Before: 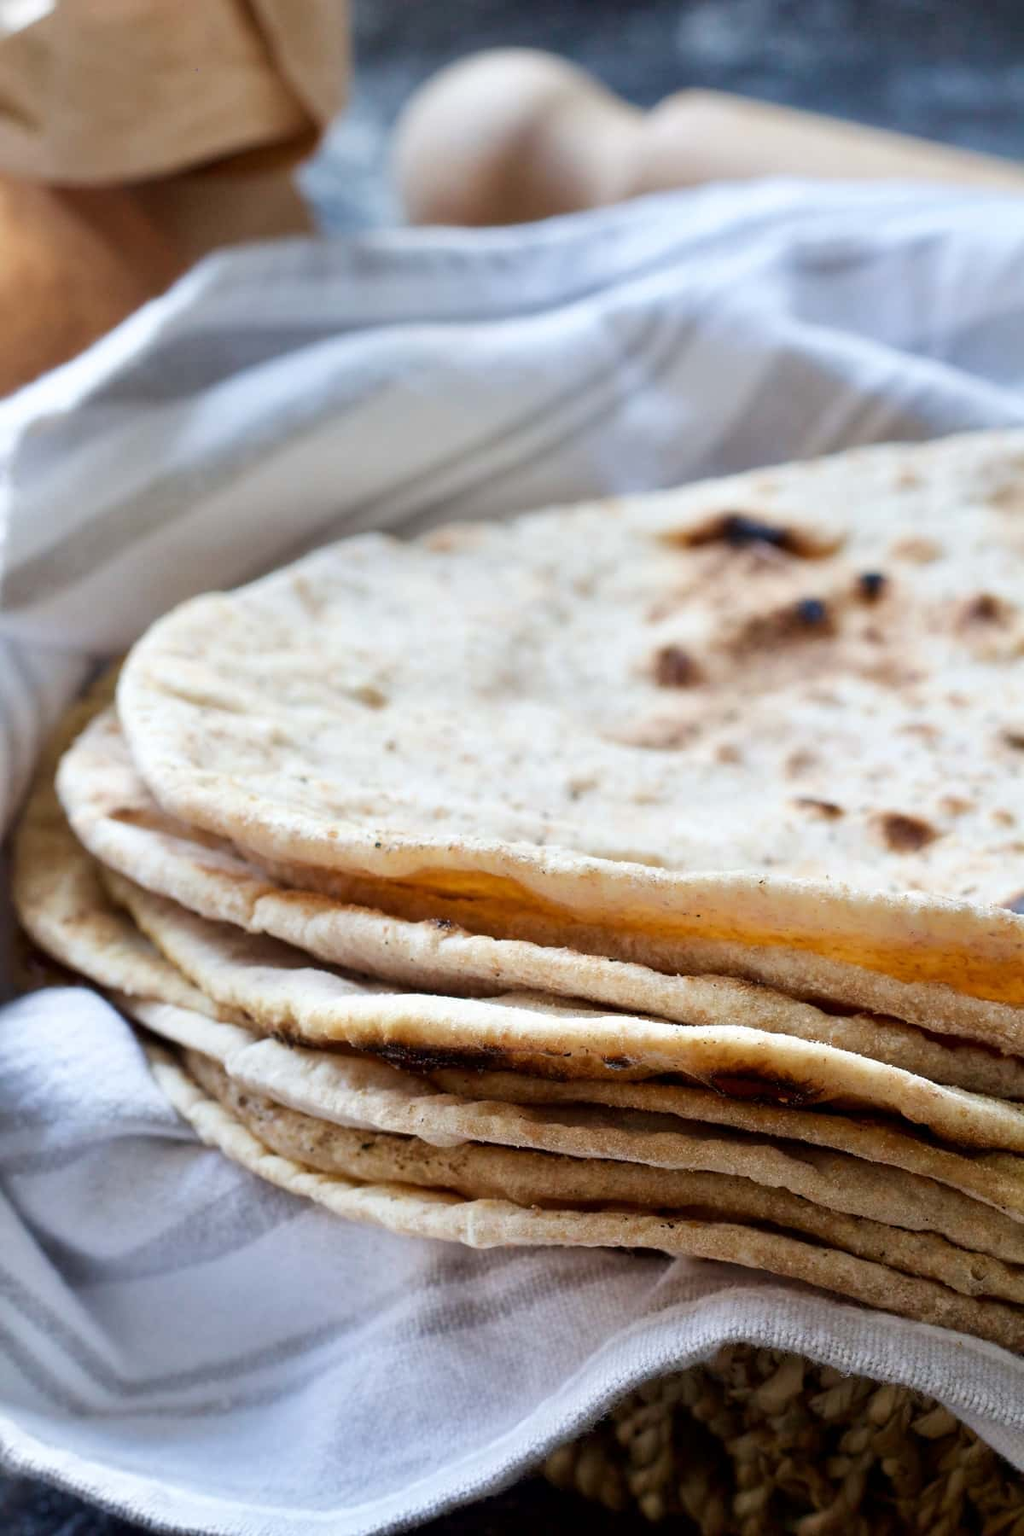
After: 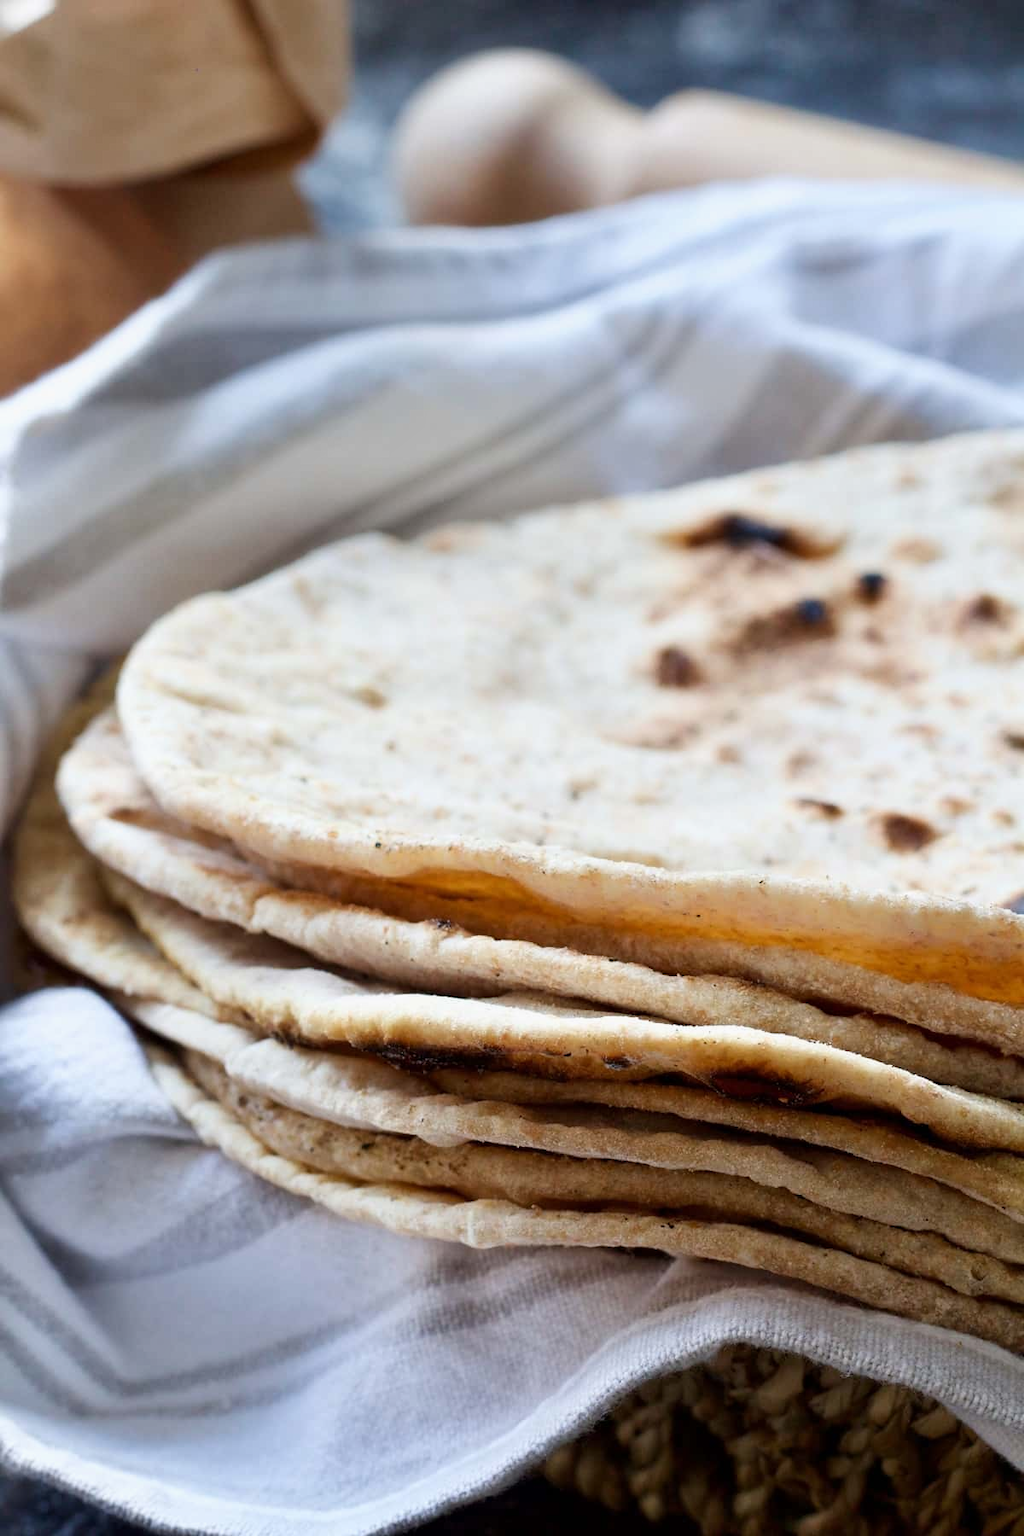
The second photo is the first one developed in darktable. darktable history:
shadows and highlights: shadows 0, highlights 40
exposure: exposure -0.116 EV, compensate exposure bias true, compensate highlight preservation false
